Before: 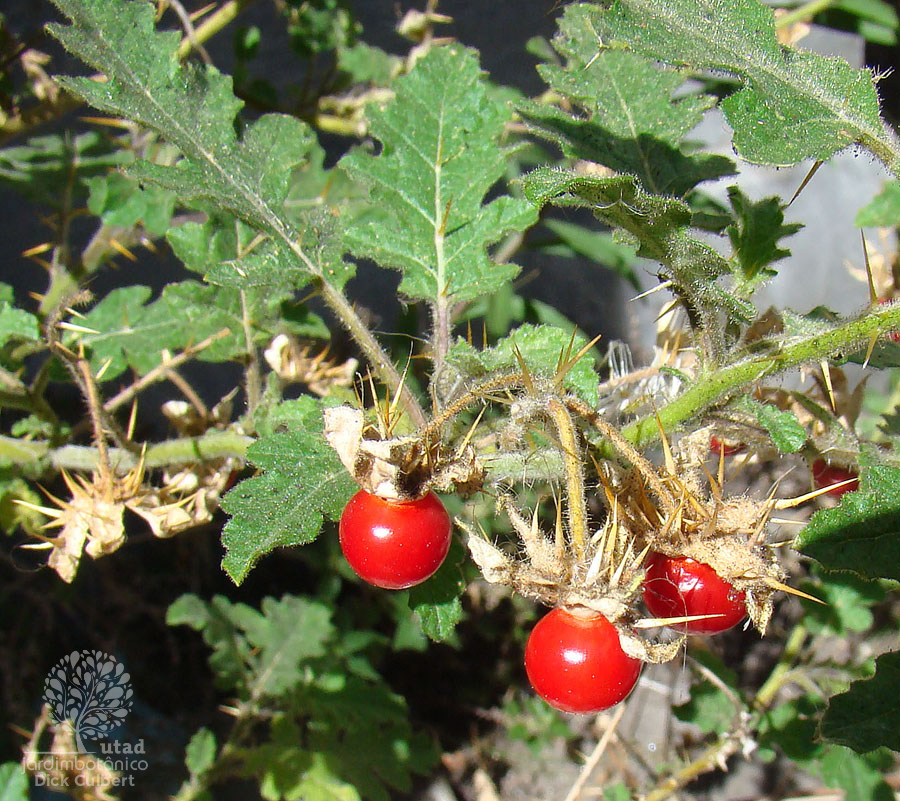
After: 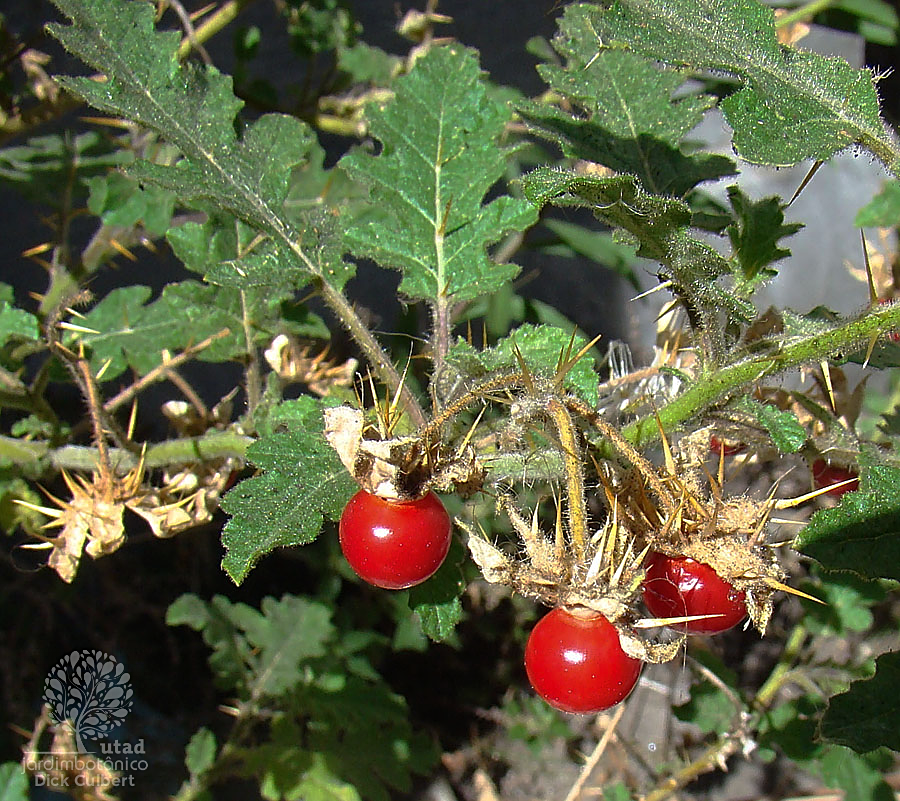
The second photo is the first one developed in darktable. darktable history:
sharpen: on, module defaults
base curve: curves: ch0 [(0, 0) (0.595, 0.418) (1, 1)], preserve colors none
